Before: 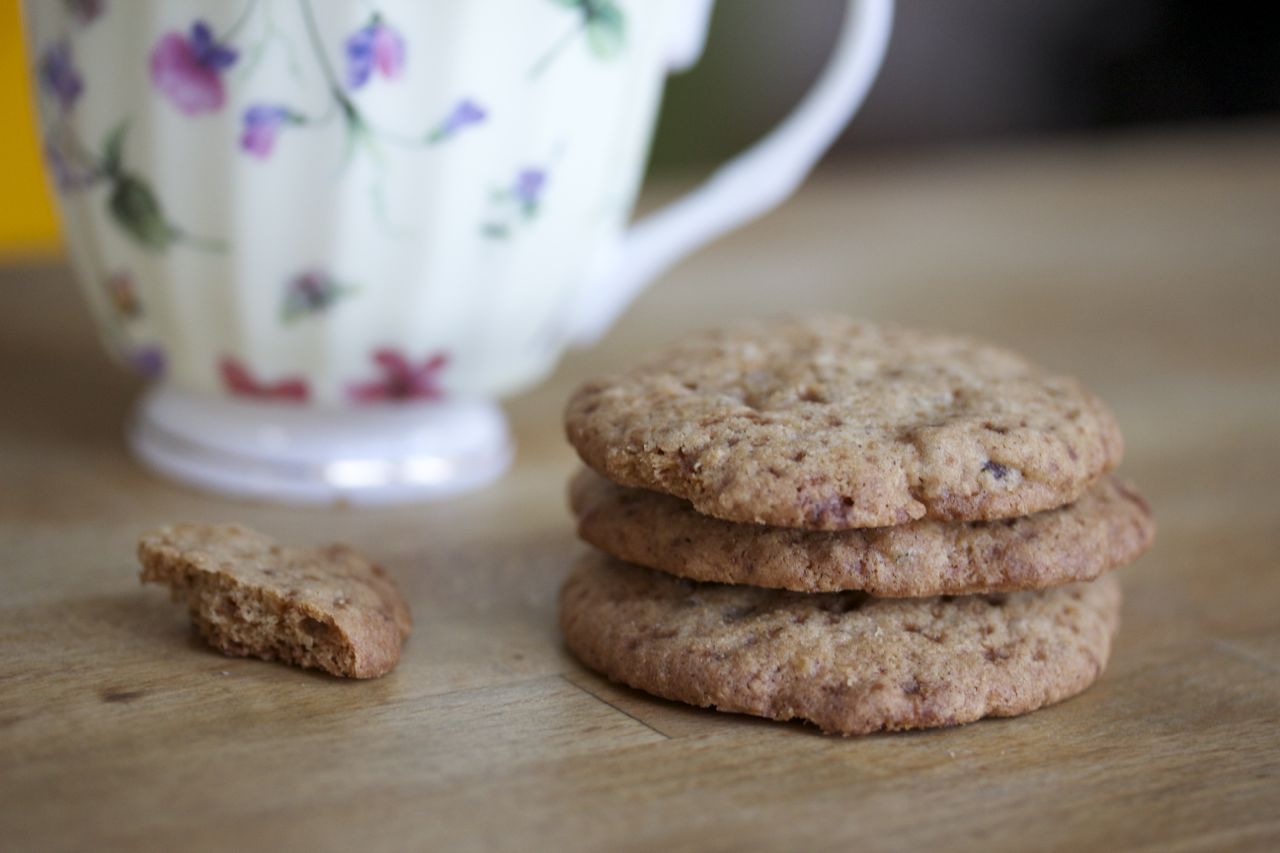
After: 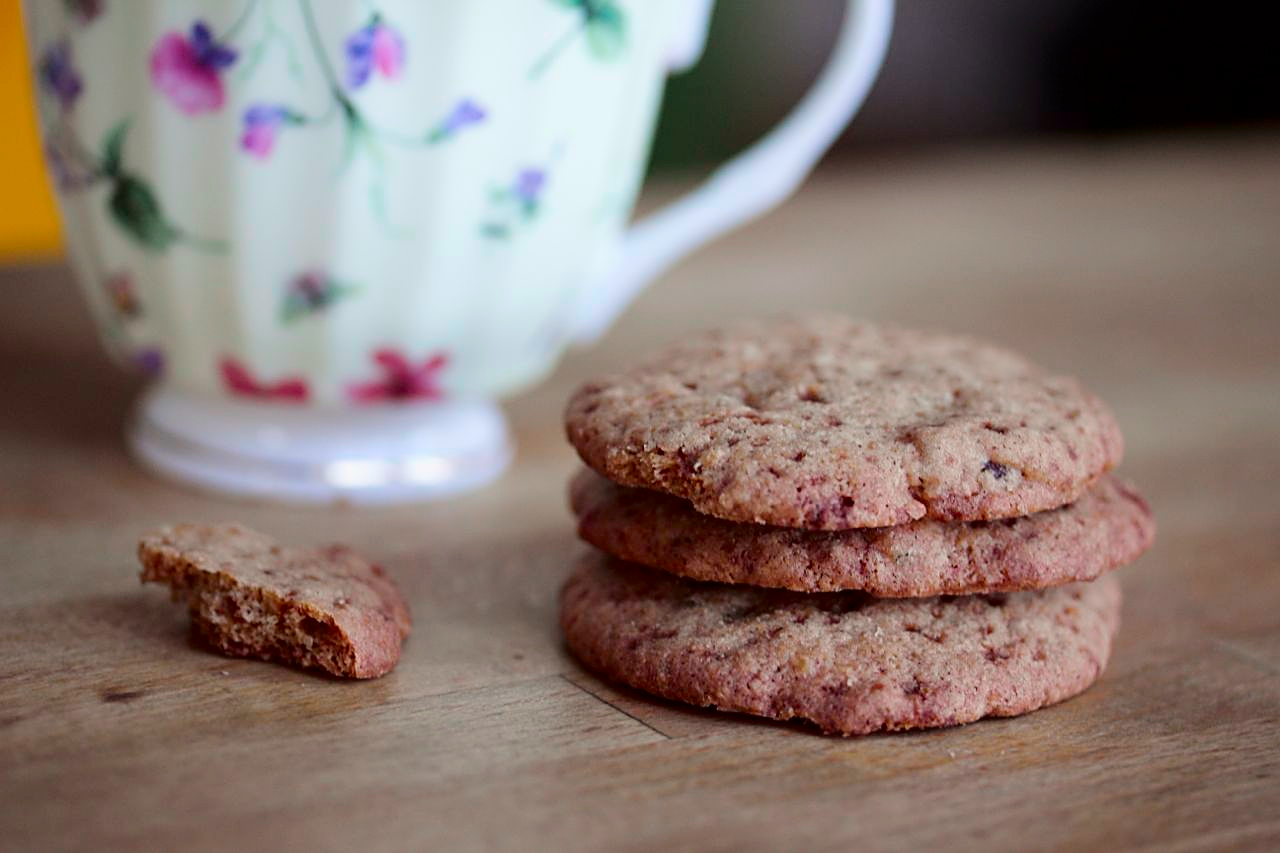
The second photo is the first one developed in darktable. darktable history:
tone curve: curves: ch0 [(0, 0) (0.068, 0.012) (0.183, 0.089) (0.341, 0.283) (0.547, 0.532) (0.828, 0.815) (1, 0.983)]; ch1 [(0, 0) (0.23, 0.166) (0.34, 0.308) (0.371, 0.337) (0.429, 0.411) (0.477, 0.462) (0.499, 0.5) (0.529, 0.537) (0.559, 0.582) (0.743, 0.798) (1, 1)]; ch2 [(0, 0) (0.431, 0.414) (0.498, 0.503) (0.524, 0.528) (0.568, 0.546) (0.6, 0.597) (0.634, 0.645) (0.728, 0.742) (1, 1)], color space Lab, independent channels, preserve colors none
sharpen: amount 0.6
